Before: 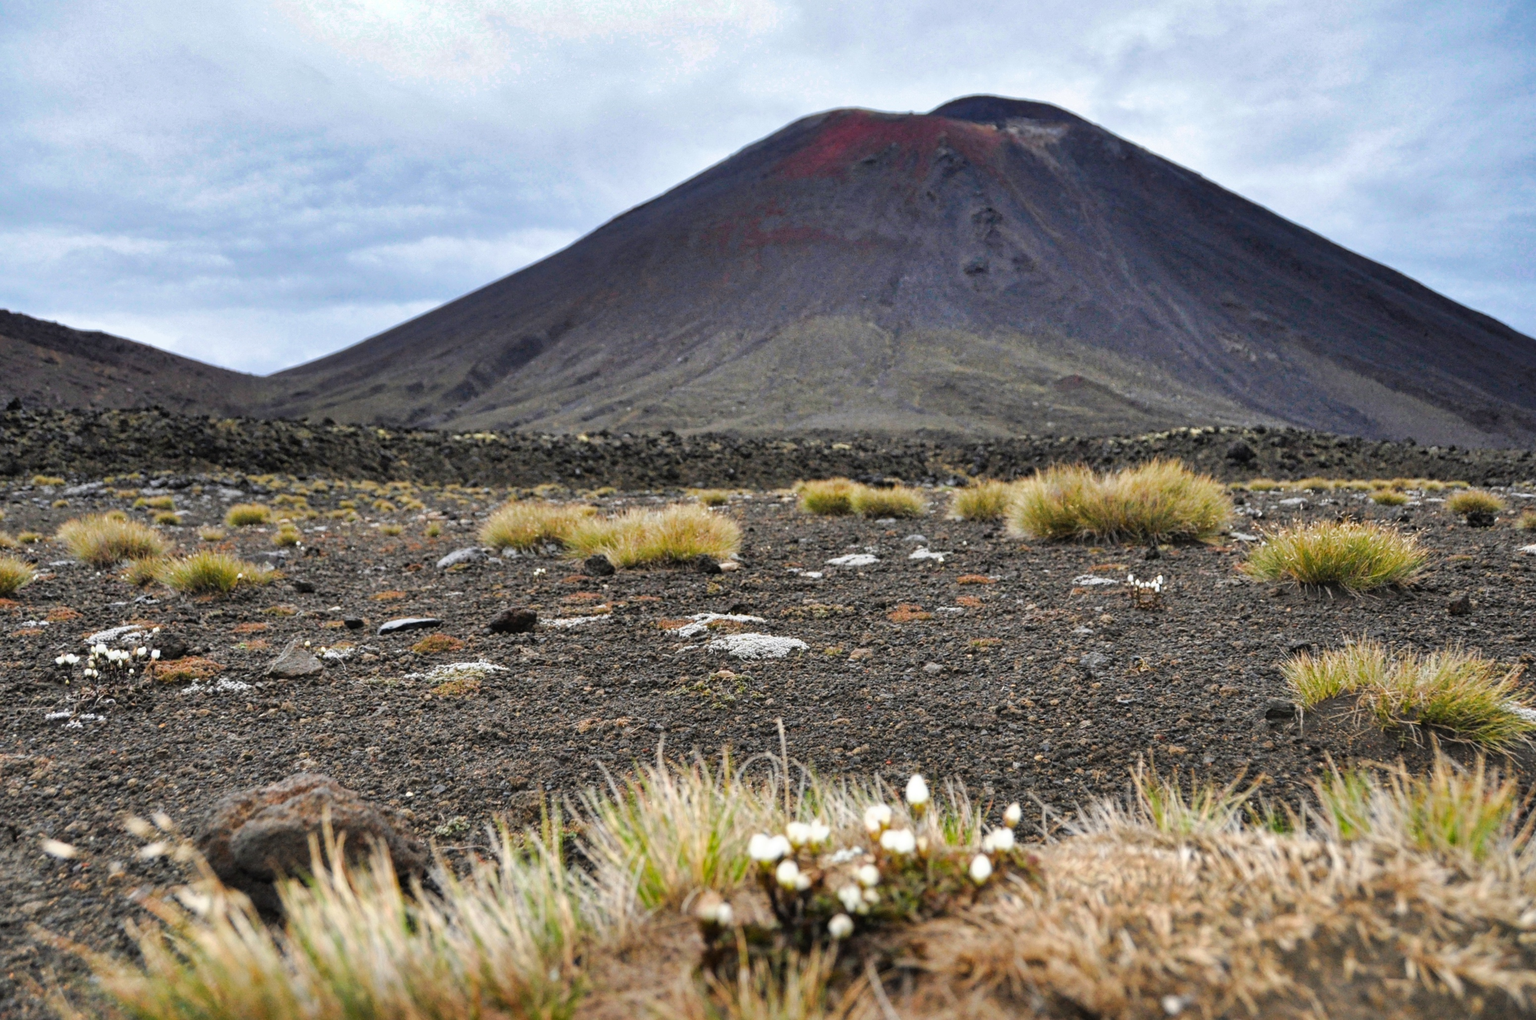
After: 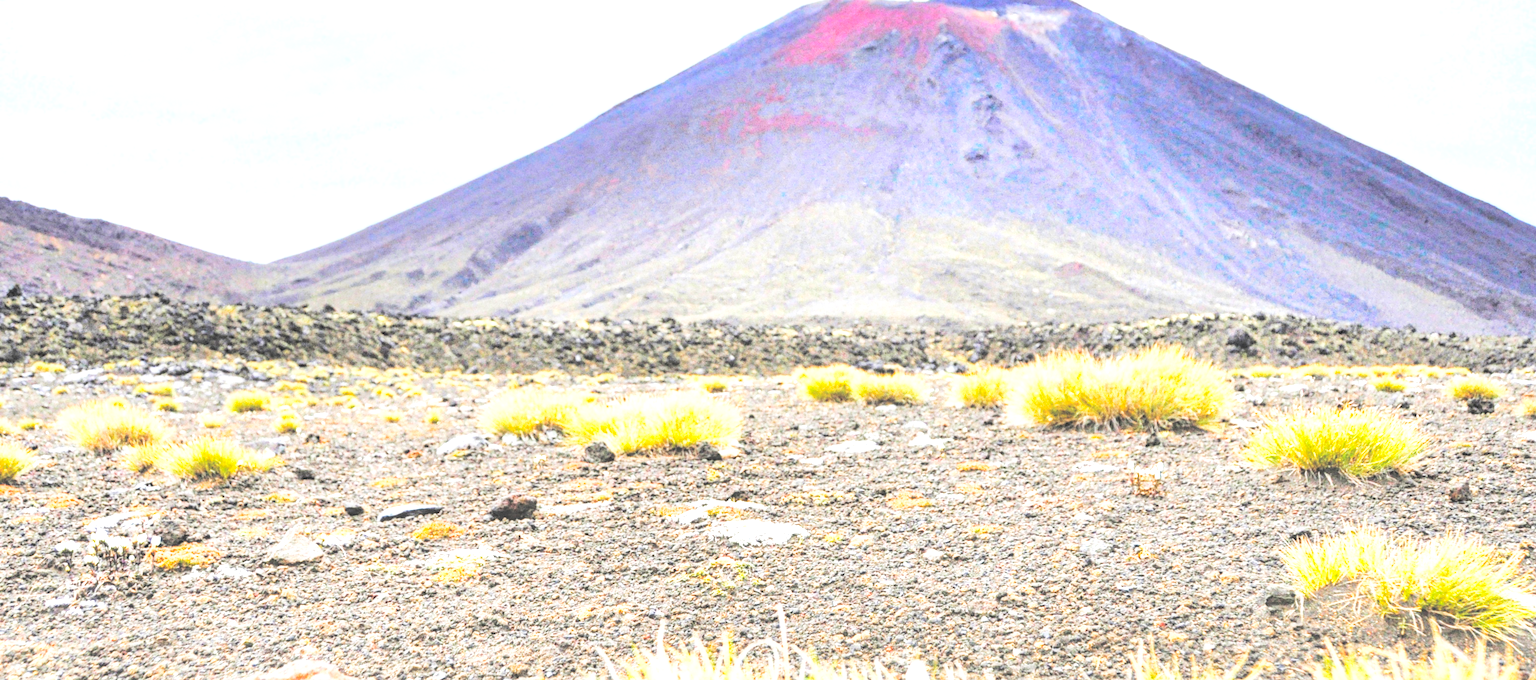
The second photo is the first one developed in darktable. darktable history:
exposure: black level correction 0.001, exposure 1.129 EV, compensate exposure bias true, compensate highlight preservation false
crop: top 11.166%, bottom 22.168%
color balance rgb: perceptual saturation grading › mid-tones 6.33%, perceptual saturation grading › shadows 72.44%, perceptual brilliance grading › highlights 11.59%, contrast 5.05%
base curve: curves: ch0 [(0, 0) (0.032, 0.025) (0.121, 0.166) (0.206, 0.329) (0.605, 0.79) (1, 1)], preserve colors none
local contrast: on, module defaults
contrast brightness saturation: brightness 1
